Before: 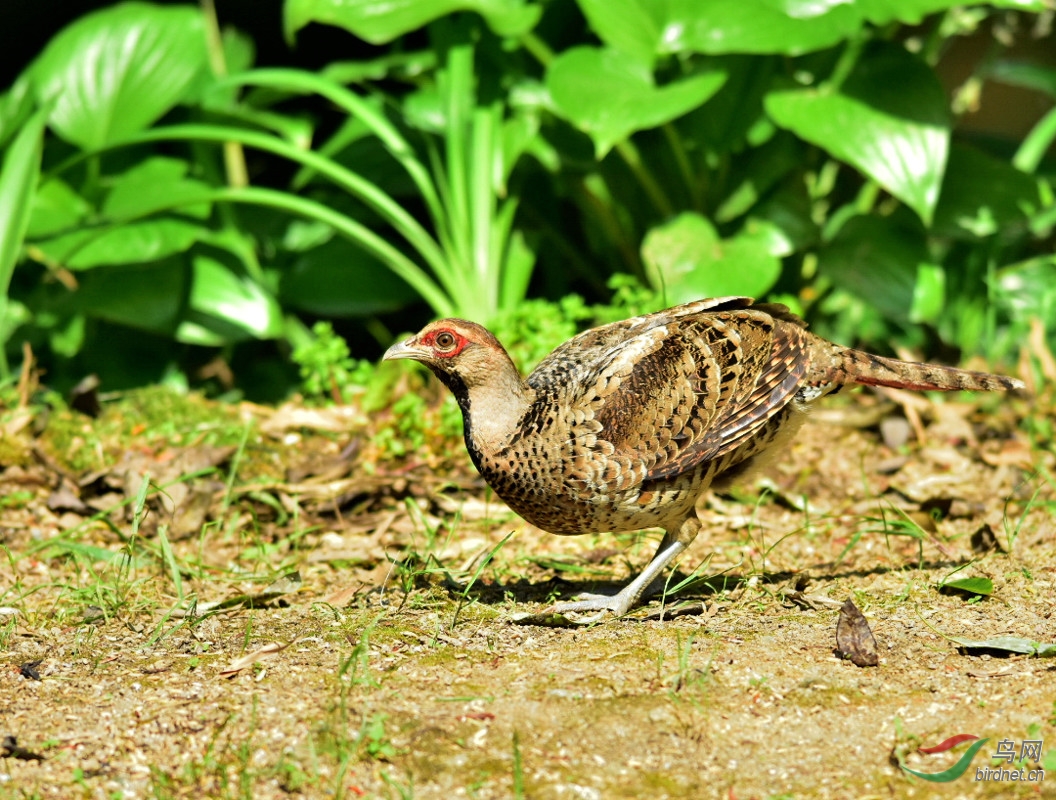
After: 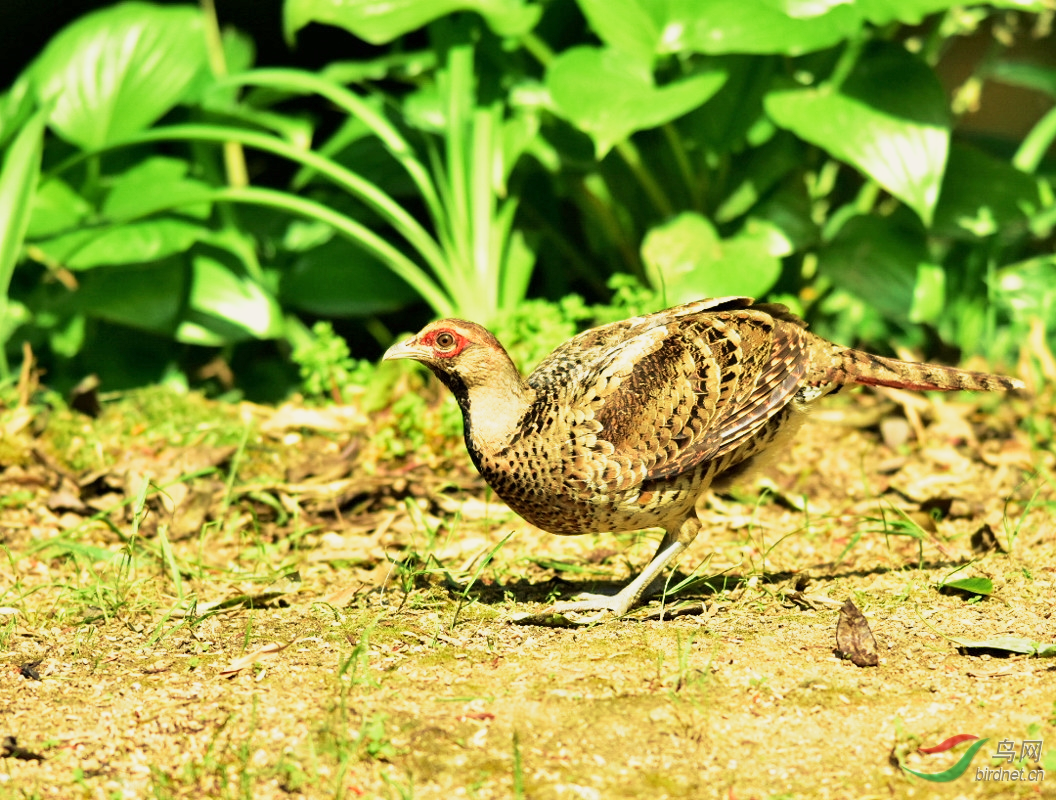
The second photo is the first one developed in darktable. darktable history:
white balance: red 1.029, blue 0.92
velvia: strength 50%
base curve: curves: ch0 [(0, 0) (0.088, 0.125) (0.176, 0.251) (0.354, 0.501) (0.613, 0.749) (1, 0.877)], preserve colors none
